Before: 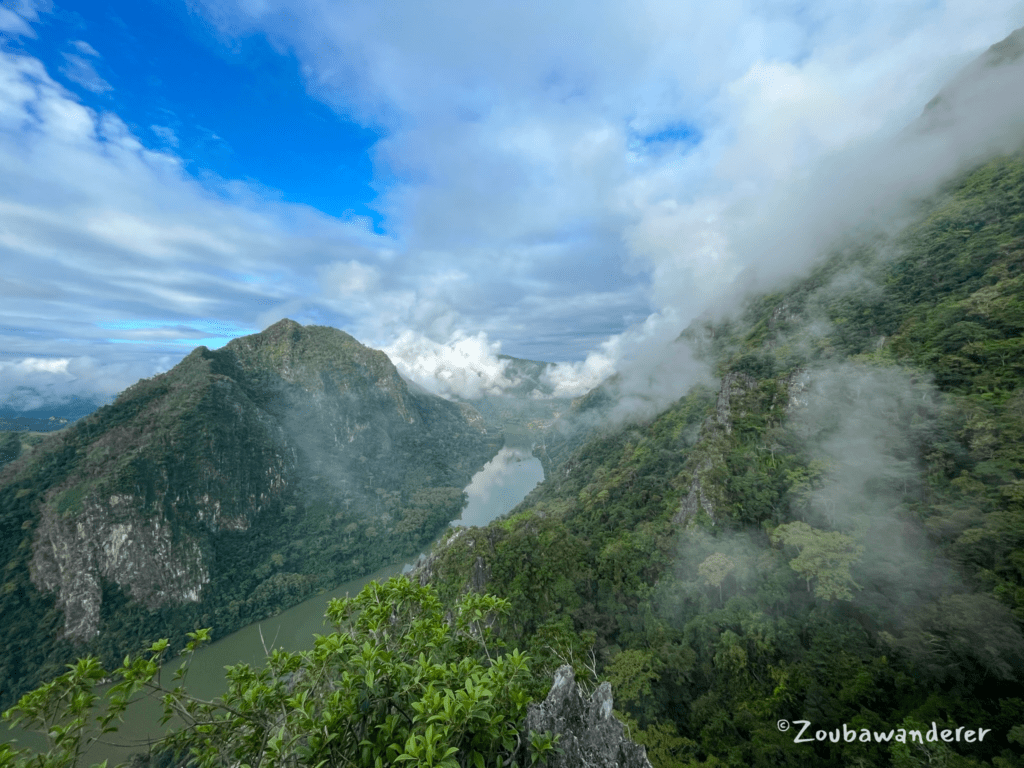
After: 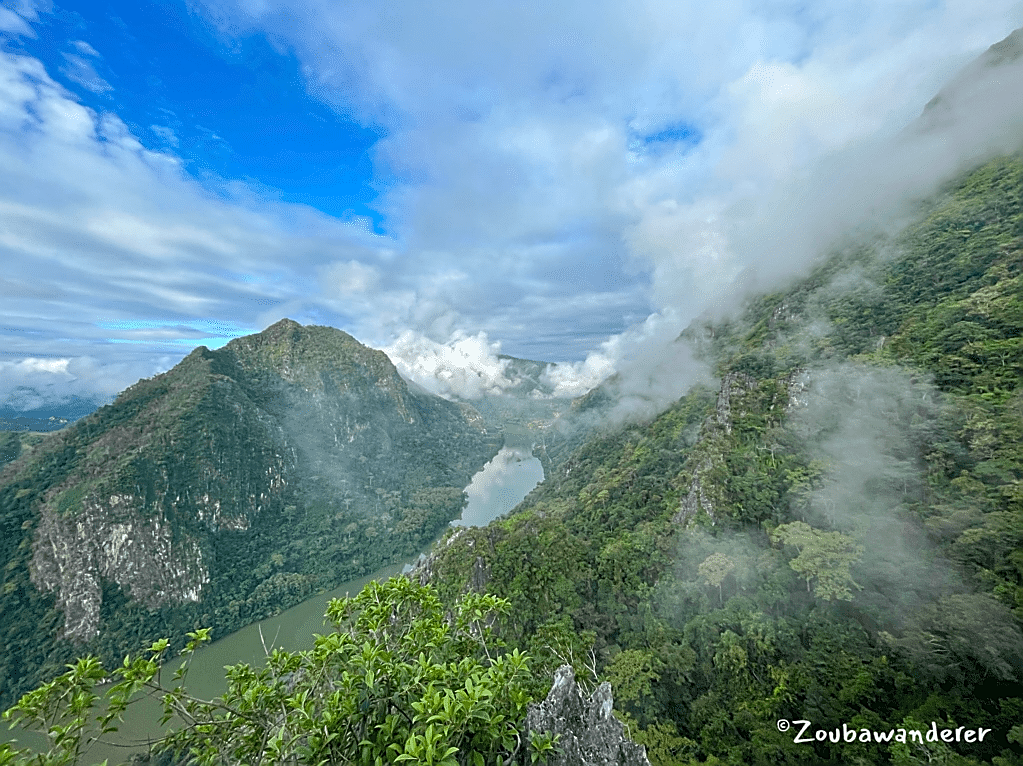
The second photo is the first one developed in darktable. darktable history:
sharpen: radius 1.4, amount 1.25, threshold 0.7
crop: top 0.05%, bottom 0.098%
tone equalizer: -8 EV 1 EV, -7 EV 1 EV, -6 EV 1 EV, -5 EV 1 EV, -4 EV 1 EV, -3 EV 0.75 EV, -2 EV 0.5 EV, -1 EV 0.25 EV
